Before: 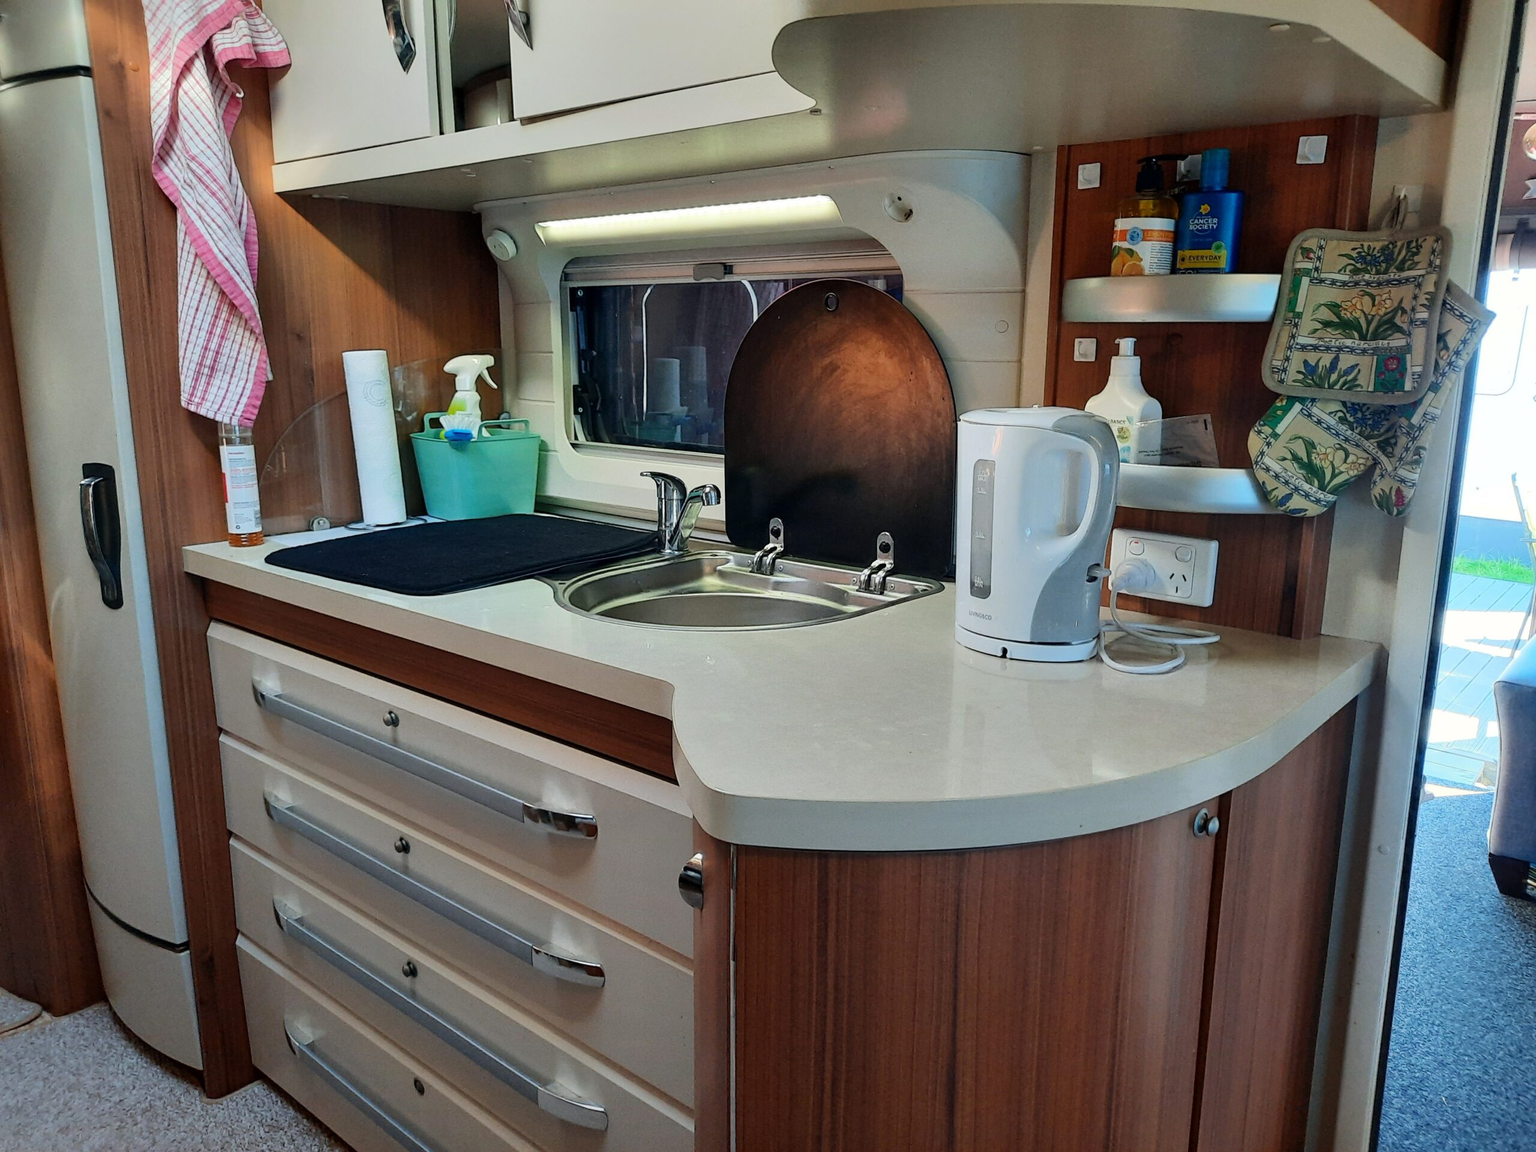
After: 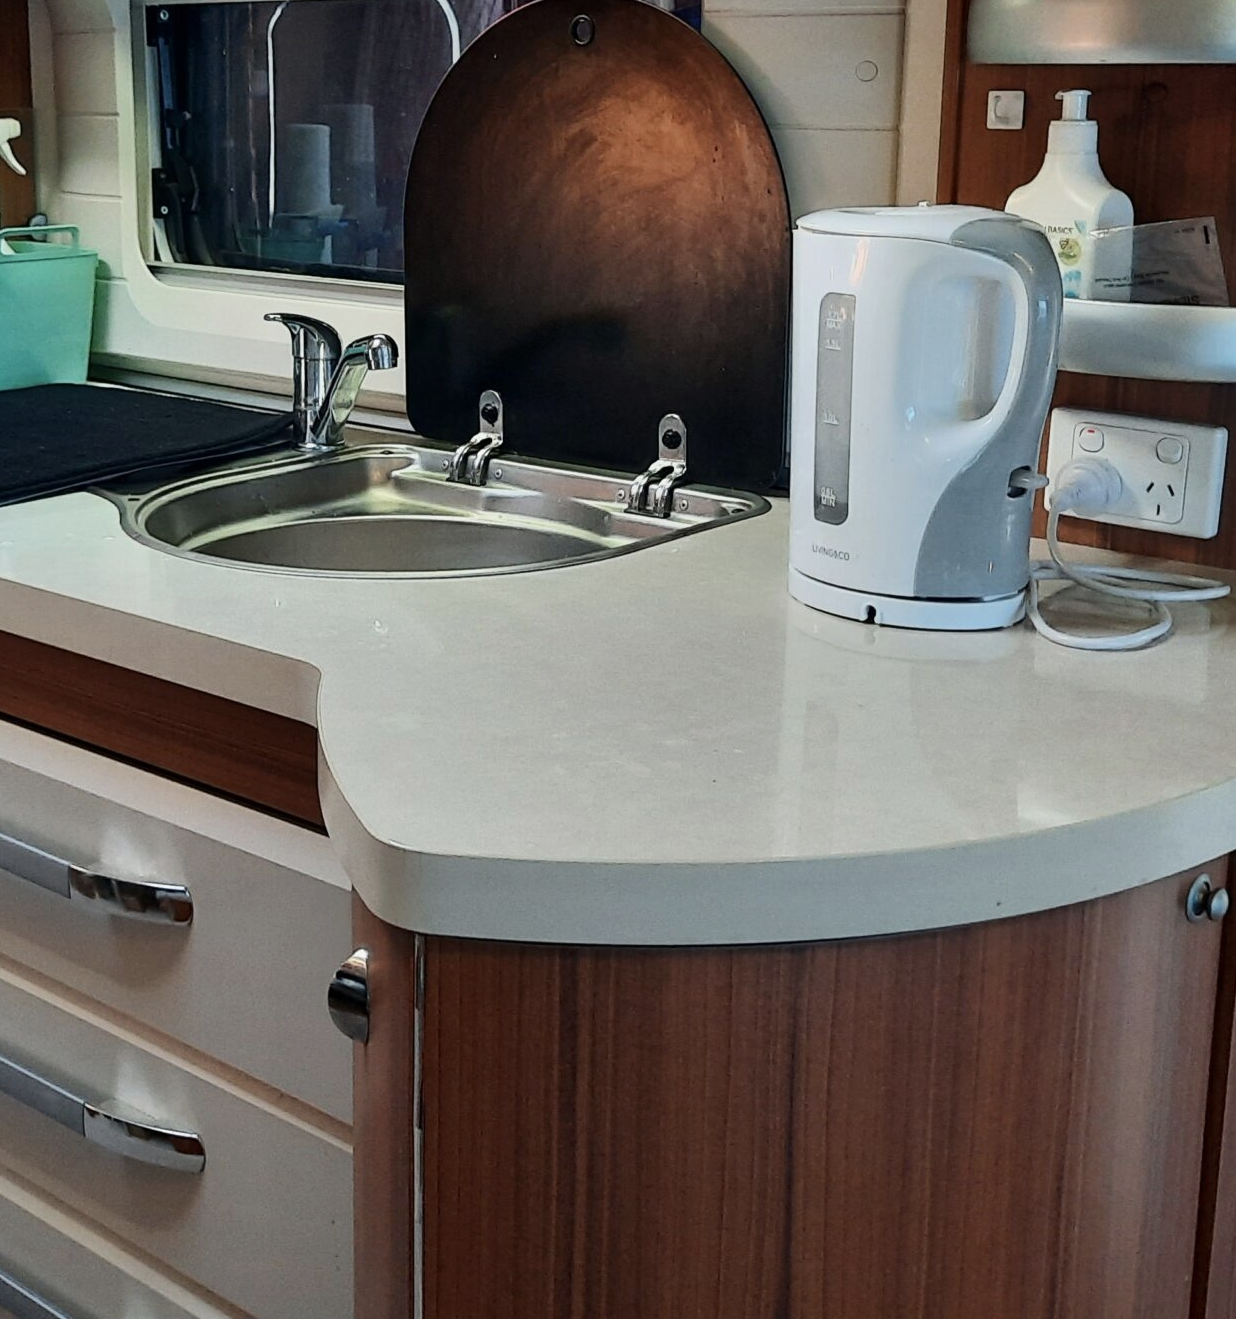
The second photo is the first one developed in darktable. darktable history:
contrast brightness saturation: contrast 0.11, saturation -0.17
crop: left 31.379%, top 24.658%, right 20.326%, bottom 6.628%
rotate and perspective: automatic cropping off
